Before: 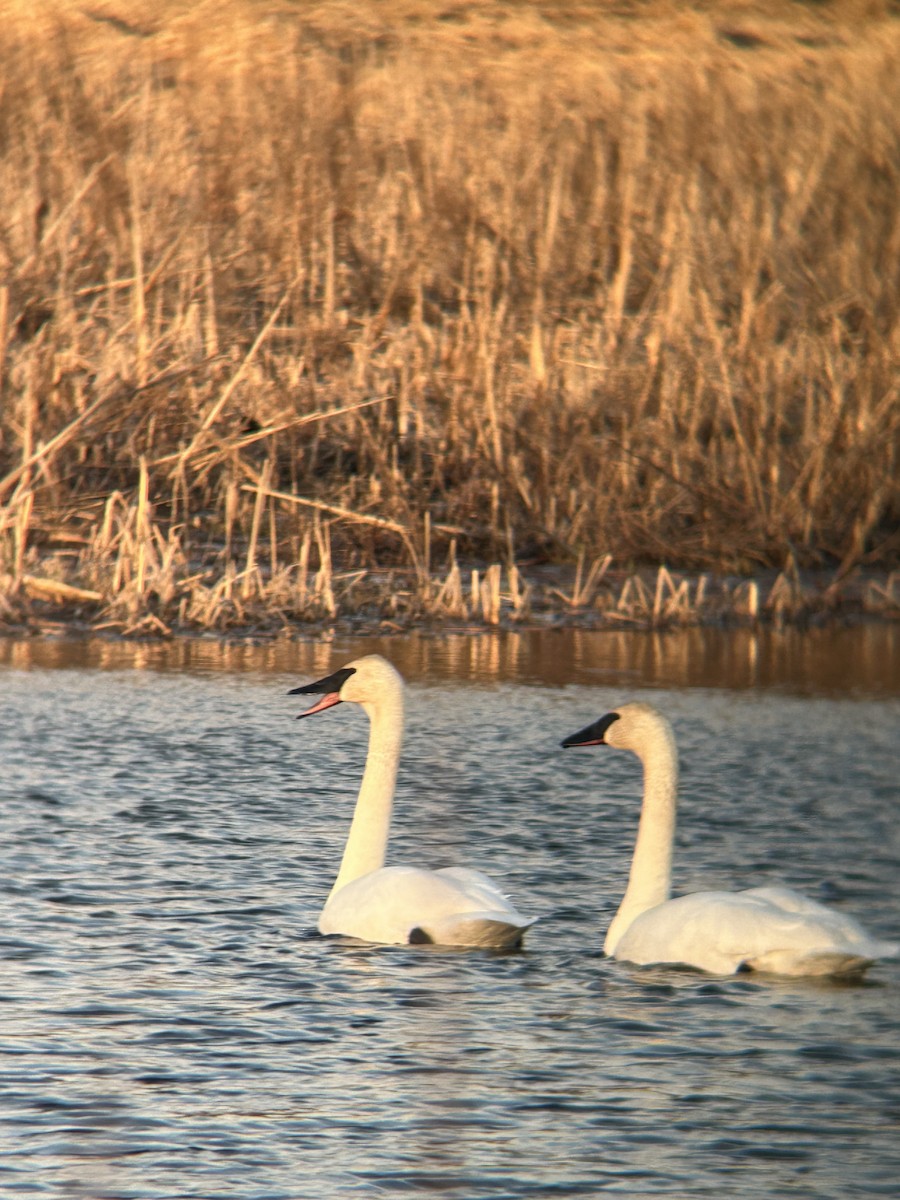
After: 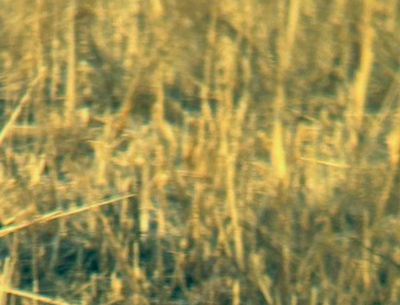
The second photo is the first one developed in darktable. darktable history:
crop: left 28.867%, top 16.853%, right 26.631%, bottom 57.718%
contrast brightness saturation: brightness 0.154
color correction: highlights a* -19.86, highlights b* 9.8, shadows a* -21.12, shadows b* -11.41
